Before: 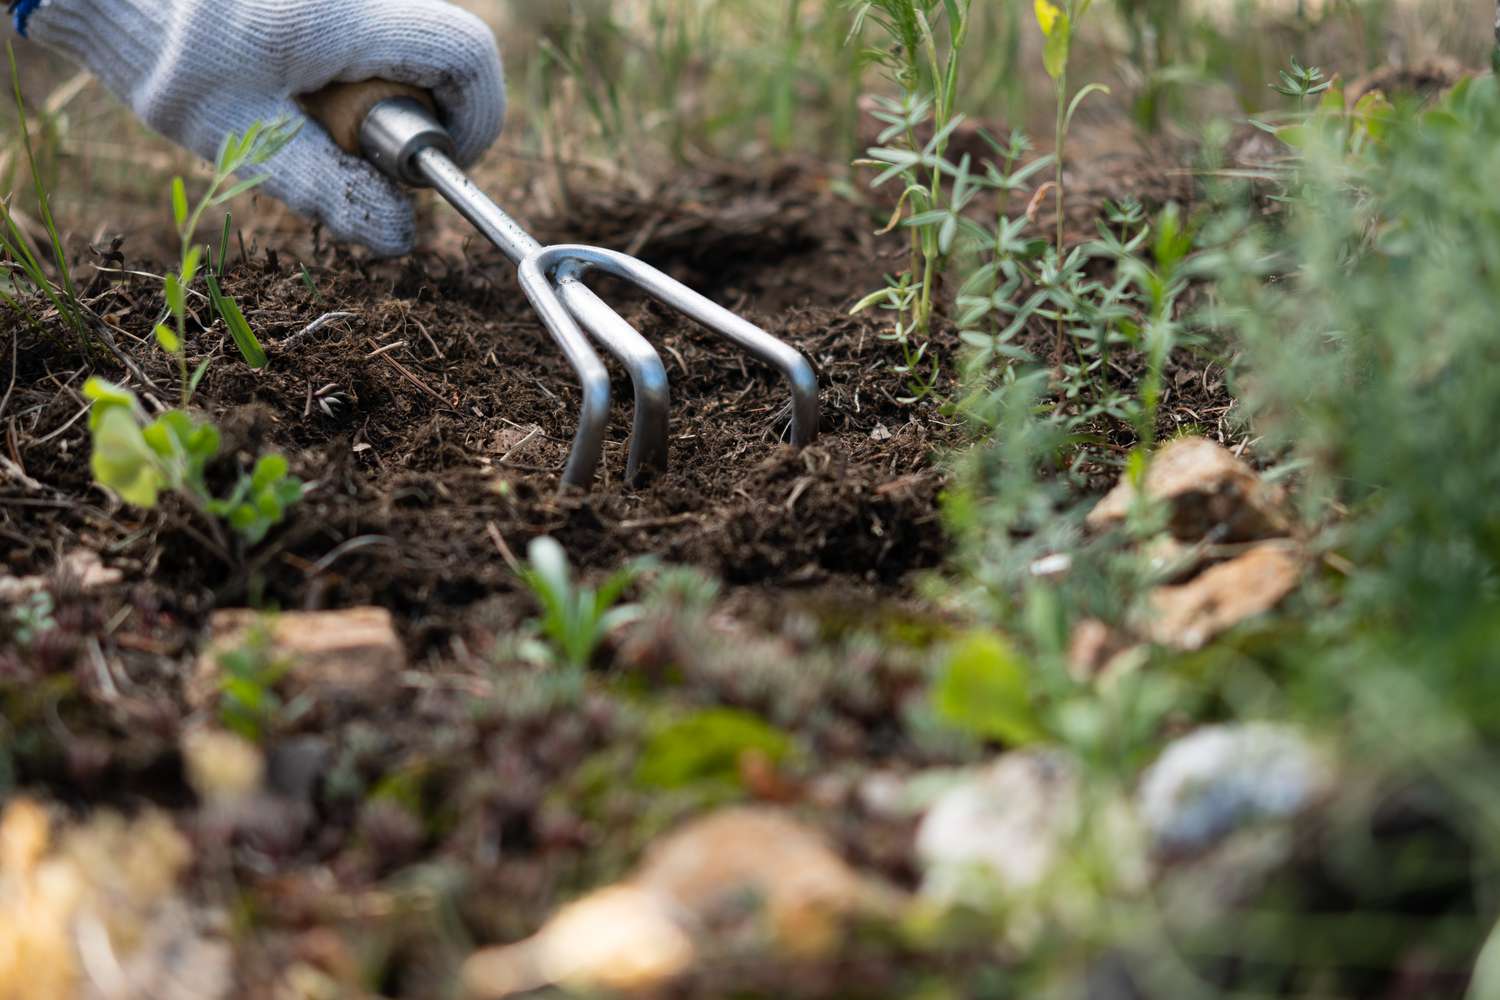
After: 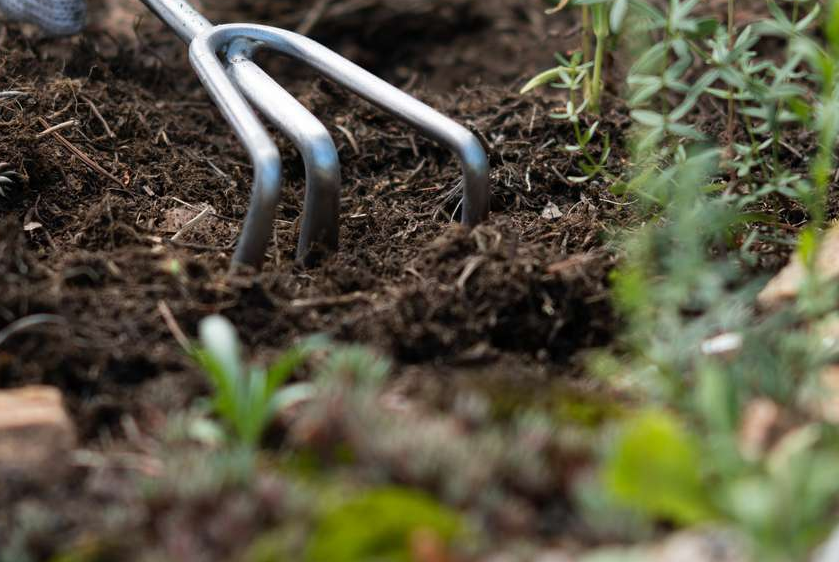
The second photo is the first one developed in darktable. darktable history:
crop and rotate: left 21.99%, top 22.126%, right 22.072%, bottom 21.646%
